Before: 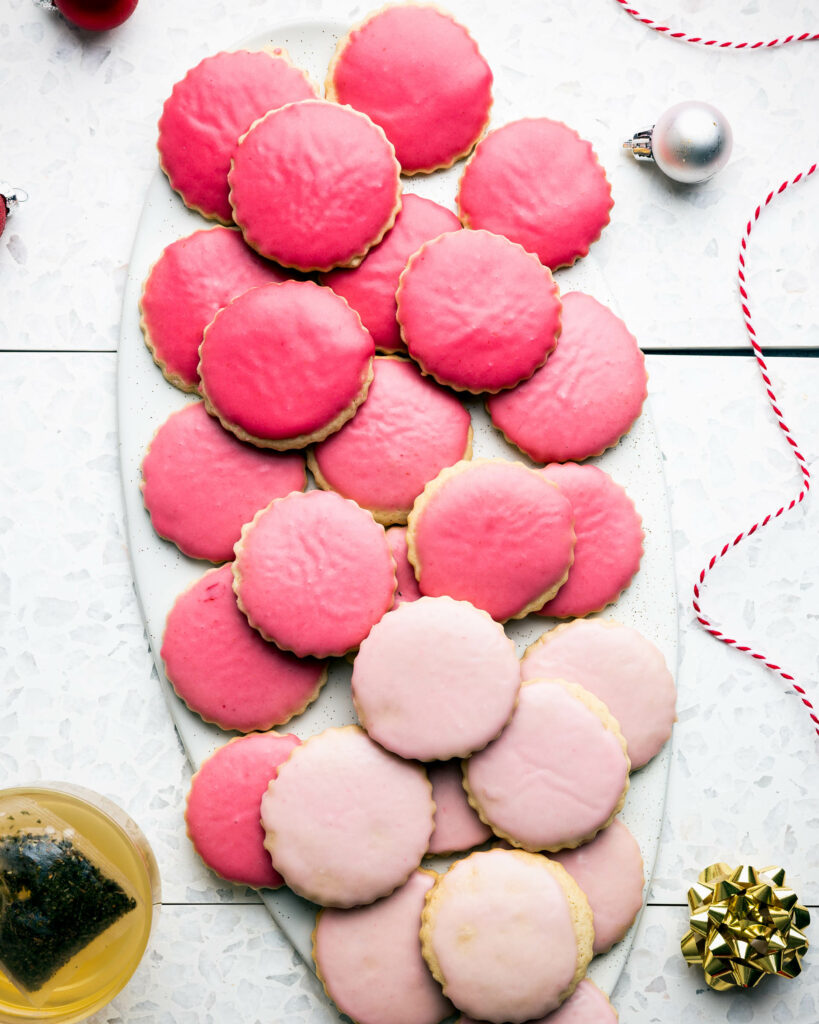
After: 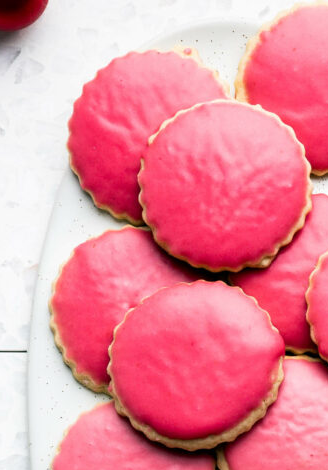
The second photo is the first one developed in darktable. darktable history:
shadows and highlights: shadows 31.2, highlights 1.25, soften with gaussian
crop and rotate: left 11.079%, top 0.093%, right 48.839%, bottom 53.971%
